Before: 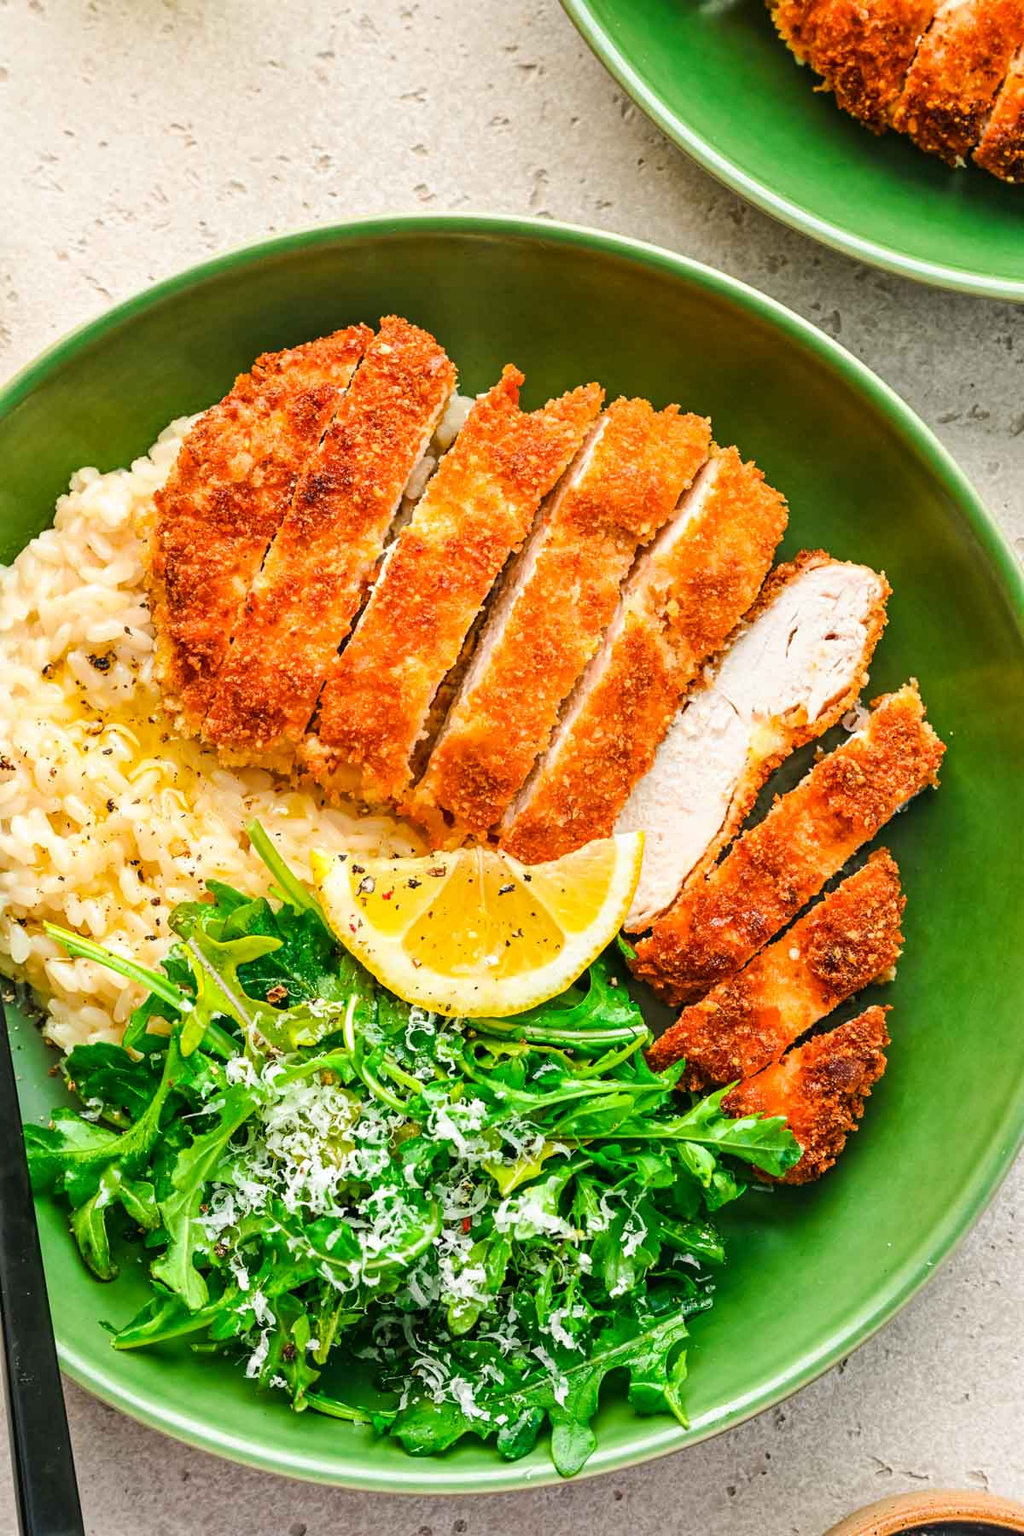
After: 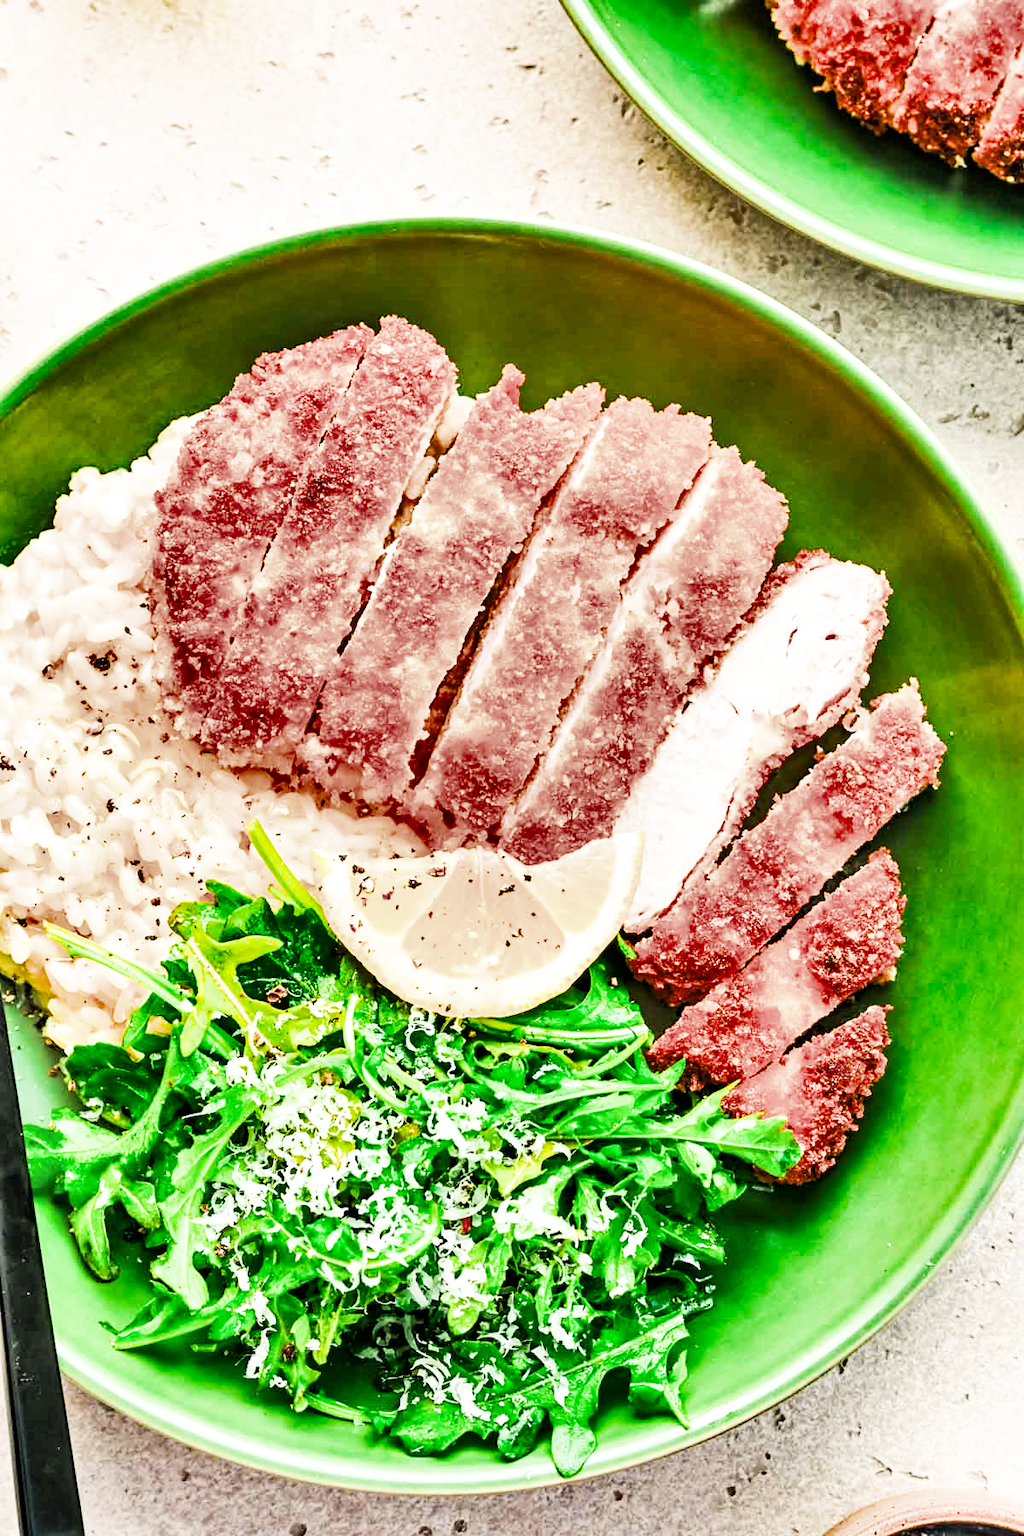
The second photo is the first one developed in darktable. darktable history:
filmic rgb: black relative exposure -5.03 EV, white relative exposure 3.99 EV, hardness 2.9, contrast 1.406, highlights saturation mix -30.29%
exposure: black level correction 0, exposure 1.632 EV, compensate highlight preservation false
shadows and highlights: white point adjustment 0.096, highlights -69.7, soften with gaussian
